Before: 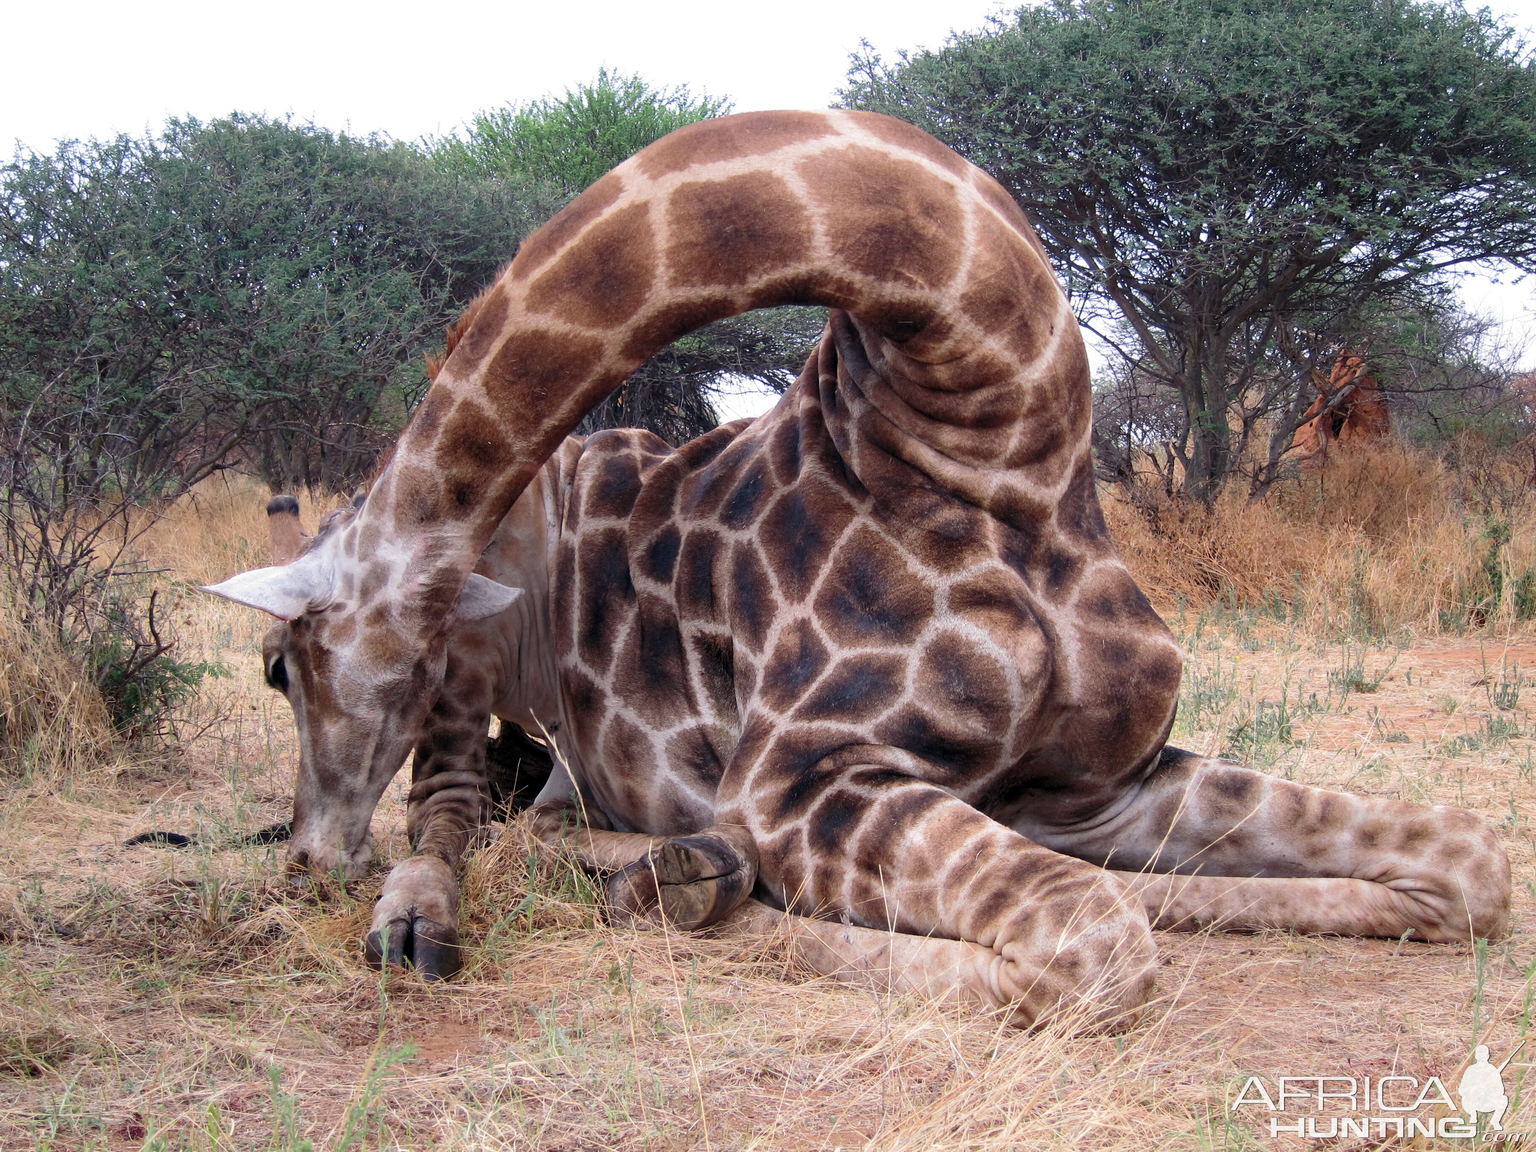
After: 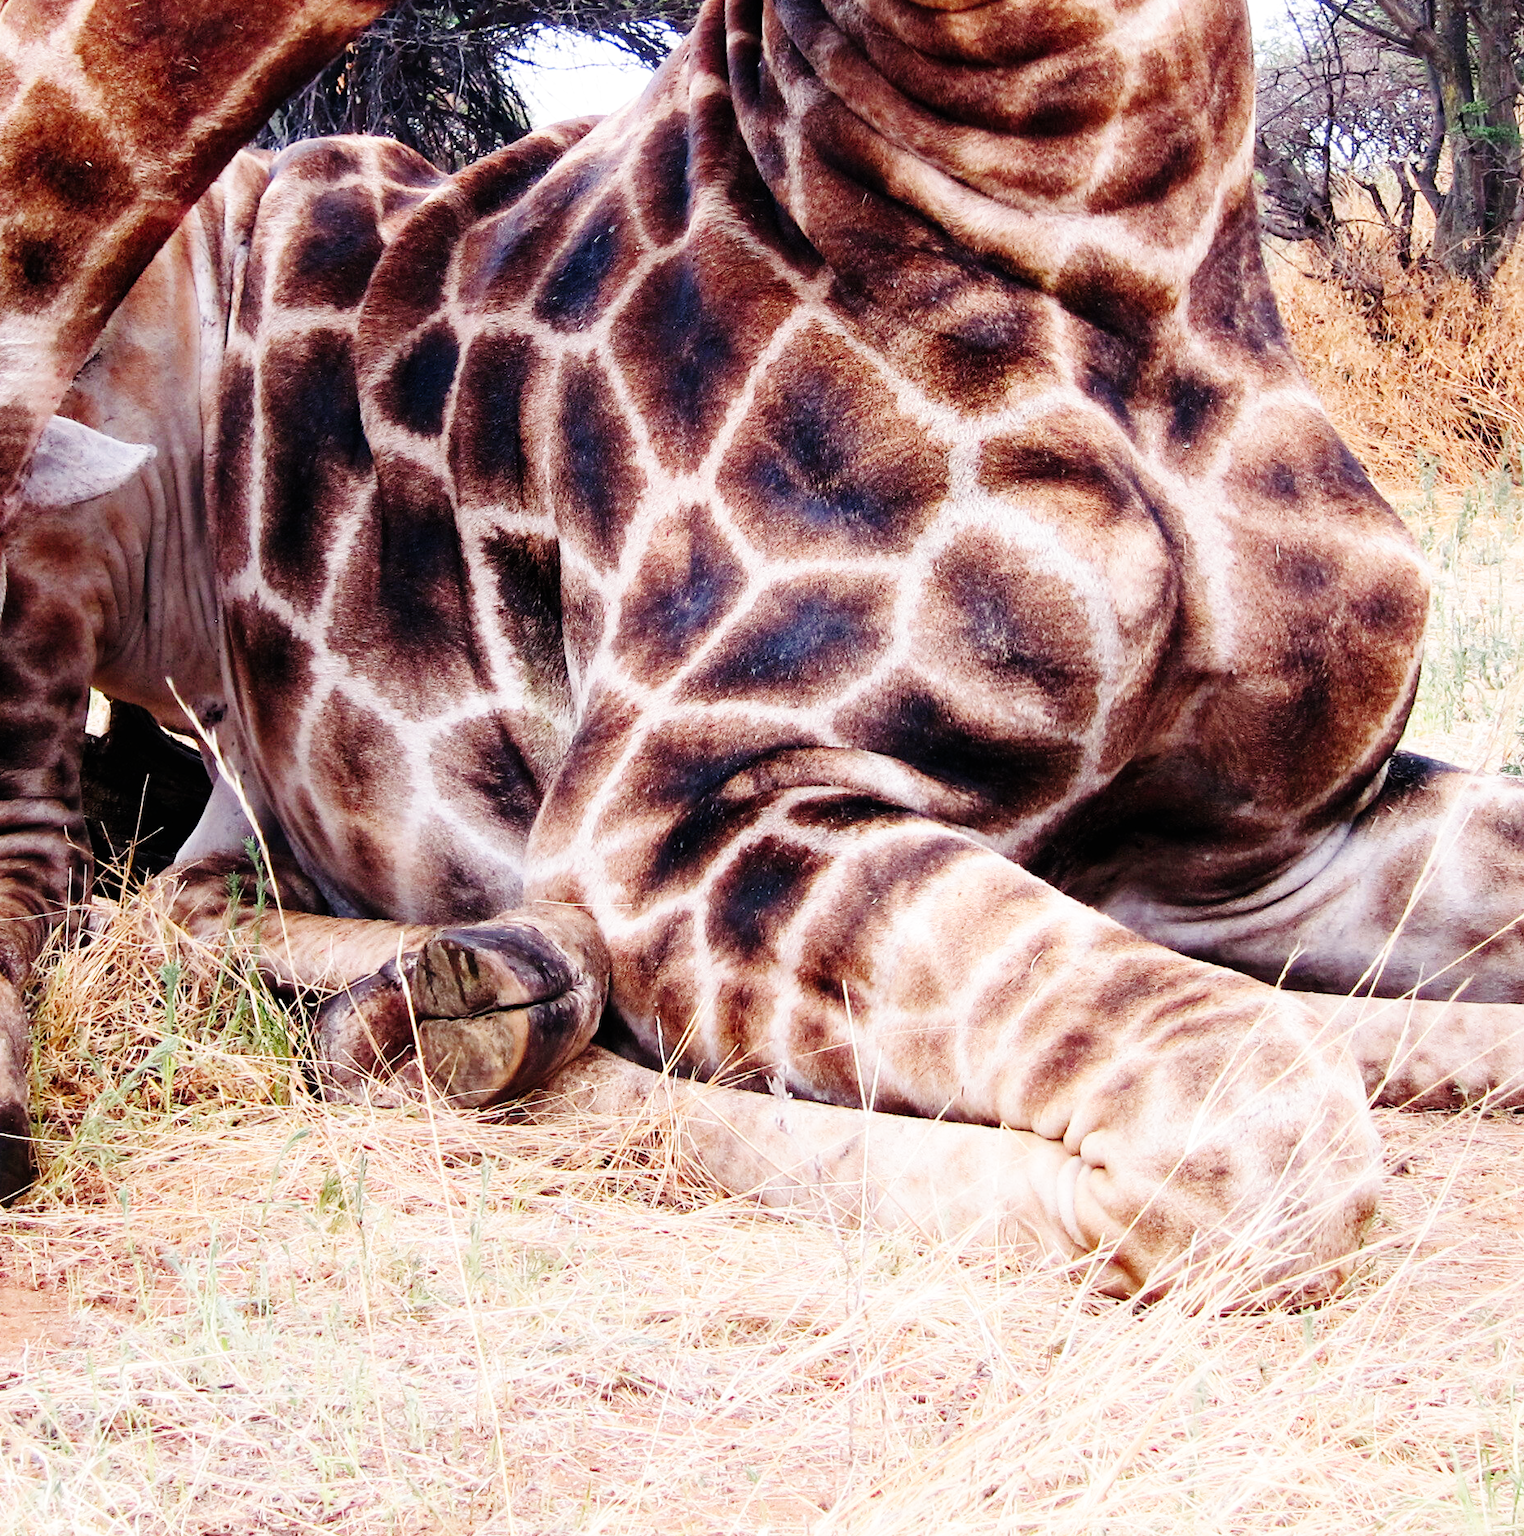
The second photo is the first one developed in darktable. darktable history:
base curve: curves: ch0 [(0, 0) (0, 0) (0.002, 0.001) (0.008, 0.003) (0.019, 0.011) (0.037, 0.037) (0.064, 0.11) (0.102, 0.232) (0.152, 0.379) (0.216, 0.524) (0.296, 0.665) (0.394, 0.789) (0.512, 0.881) (0.651, 0.945) (0.813, 0.986) (1, 1)], preserve colors none
crop and rotate: left 28.903%, top 31.129%, right 19.821%
